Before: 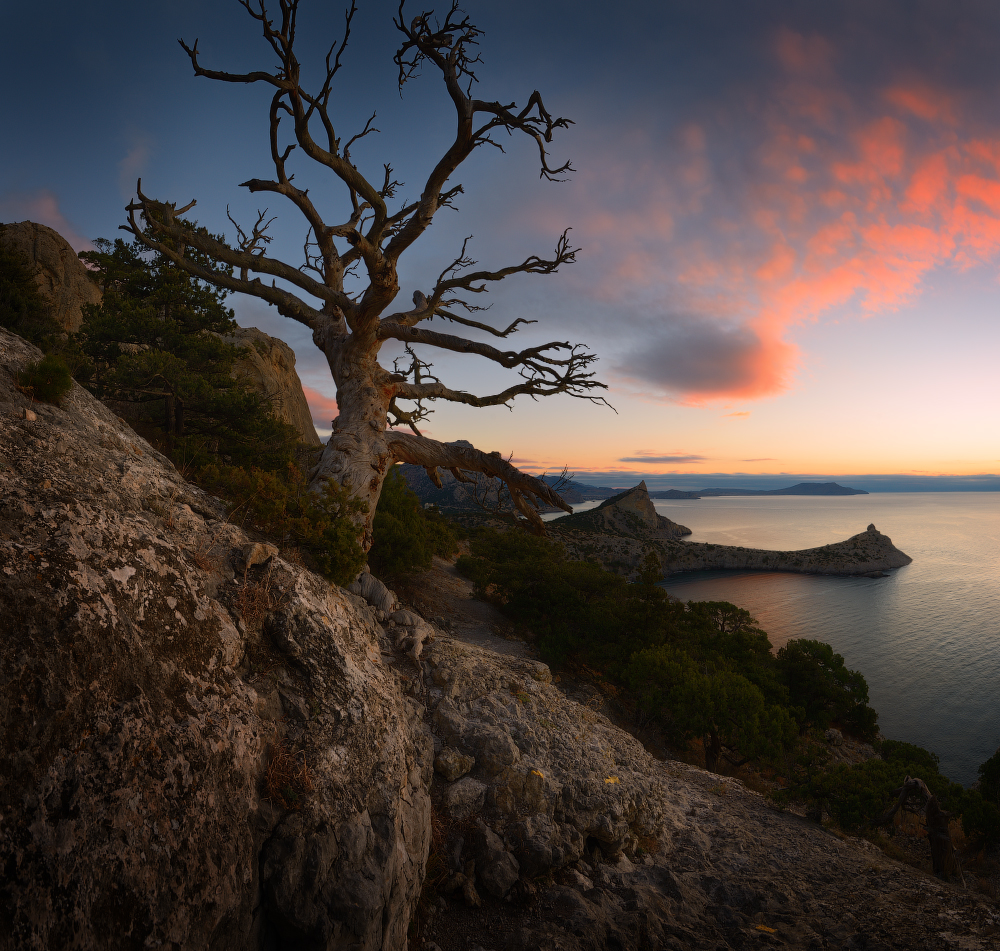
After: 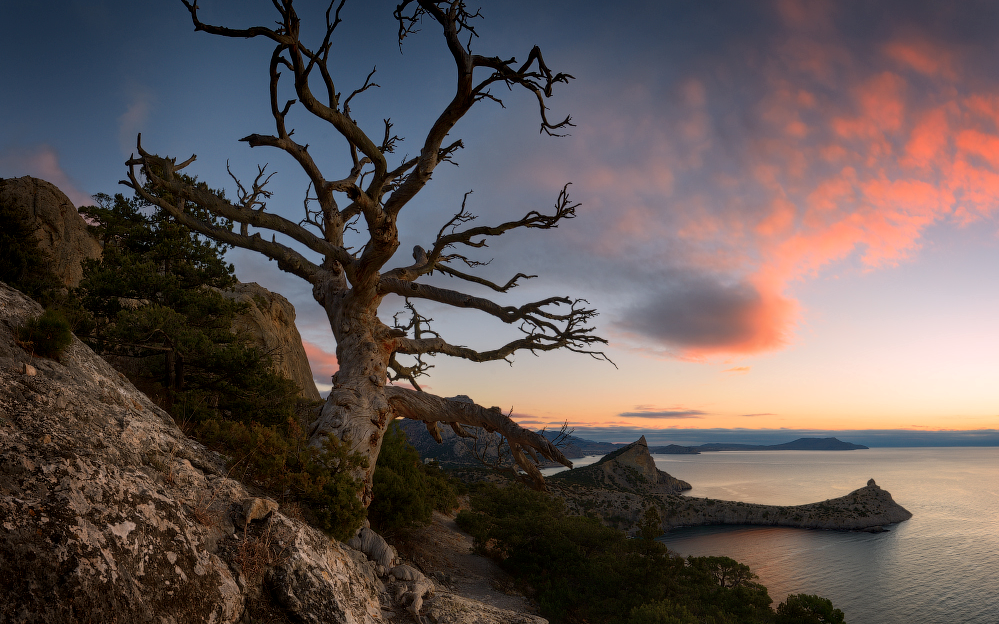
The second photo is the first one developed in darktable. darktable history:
tone equalizer: on, module defaults
crop and rotate: top 4.848%, bottom 29.503%
local contrast: detail 130%
